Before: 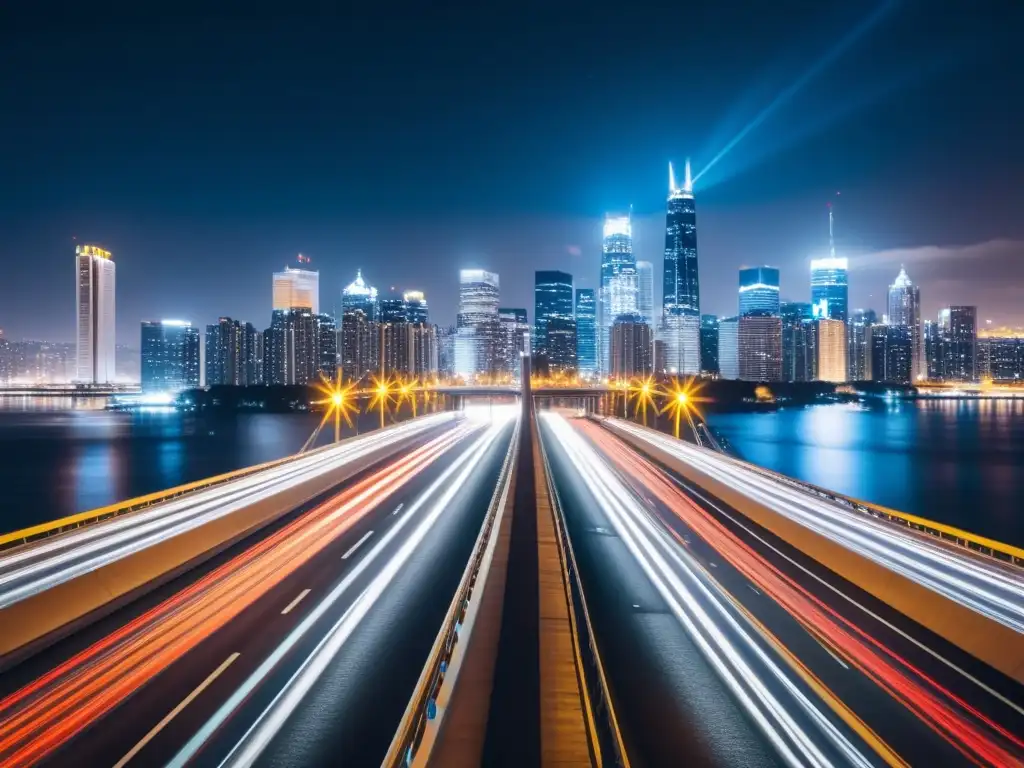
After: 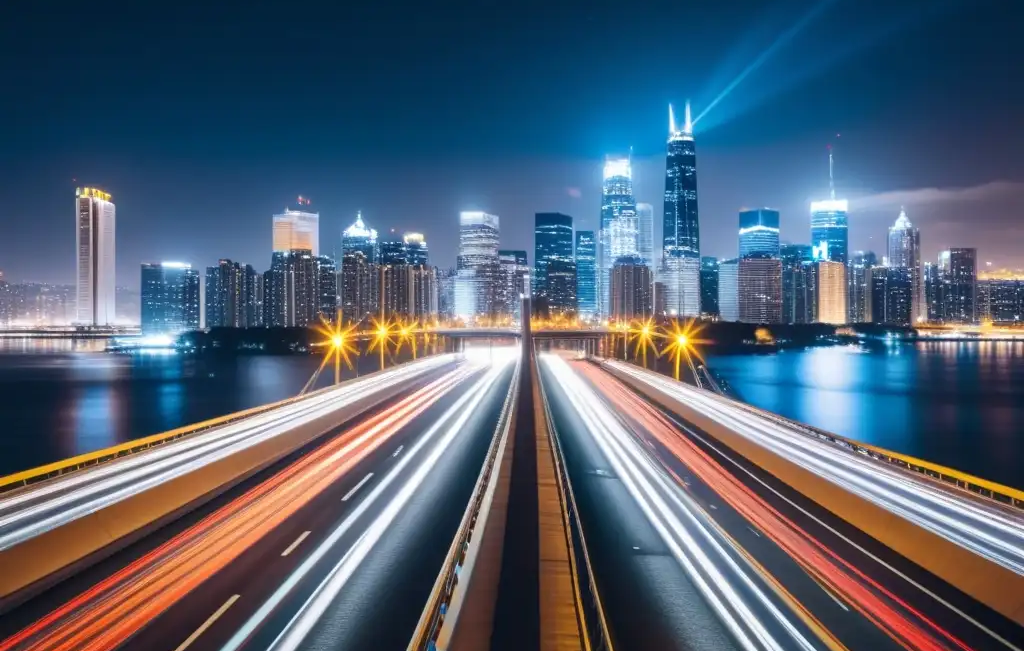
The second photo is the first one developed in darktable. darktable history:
tone equalizer: on, module defaults
crop: top 7.623%, bottom 7.595%
